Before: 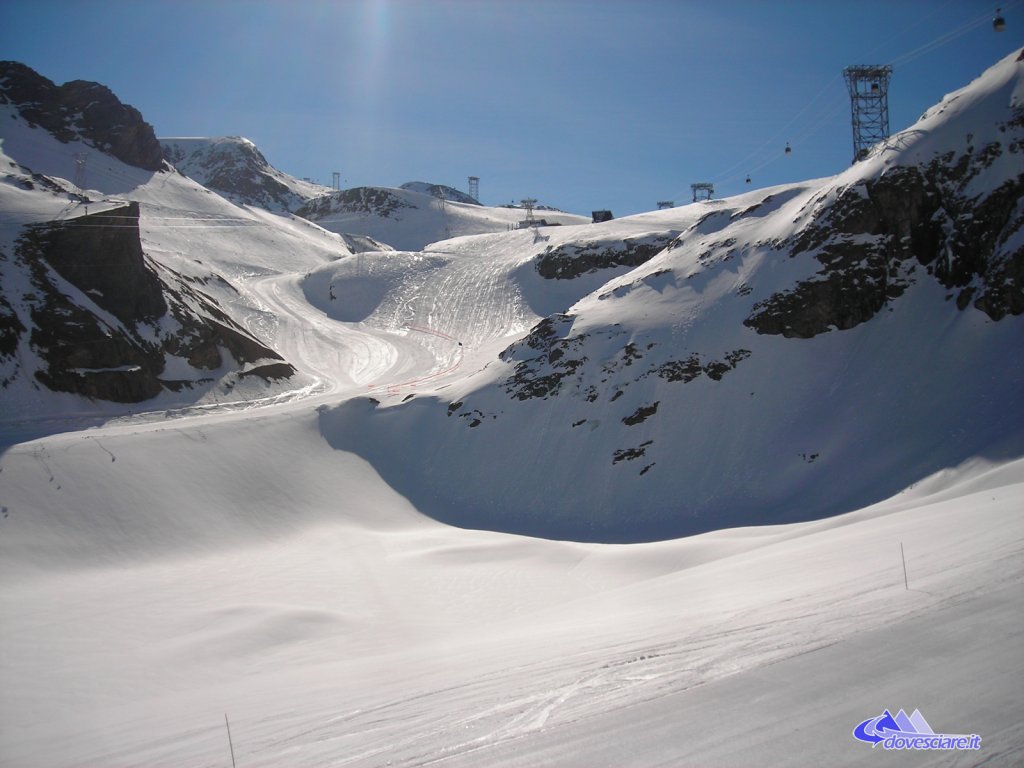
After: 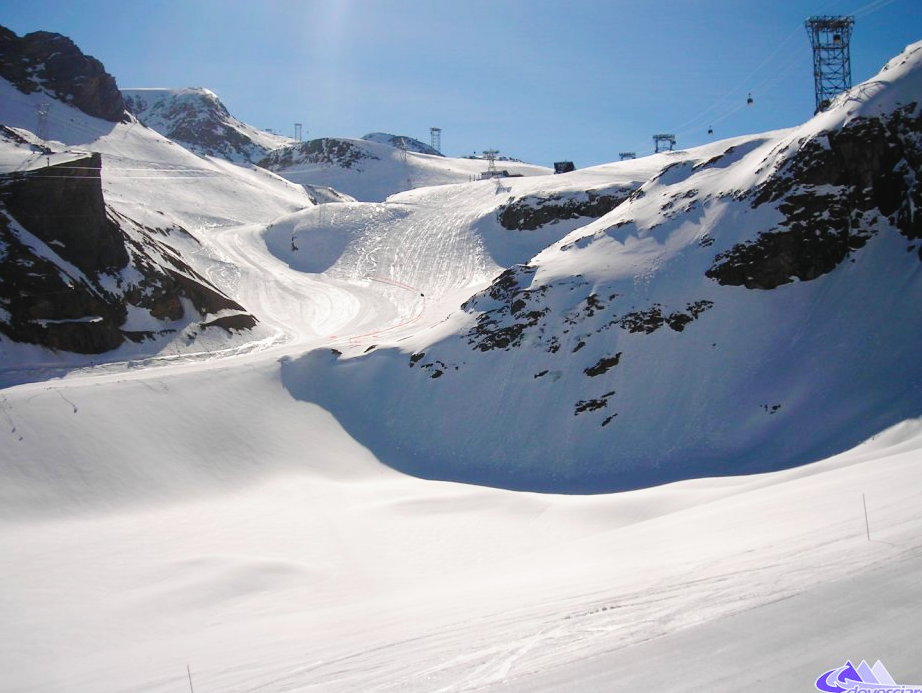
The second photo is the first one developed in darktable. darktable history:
tone curve: curves: ch0 [(0, 0.023) (0.087, 0.065) (0.184, 0.168) (0.45, 0.54) (0.57, 0.683) (0.722, 0.825) (0.877, 0.948) (1, 1)]; ch1 [(0, 0) (0.388, 0.369) (0.44, 0.44) (0.489, 0.481) (0.534, 0.561) (0.657, 0.659) (1, 1)]; ch2 [(0, 0) (0.353, 0.317) (0.408, 0.427) (0.472, 0.46) (0.5, 0.496) (0.537, 0.534) (0.576, 0.592) (0.625, 0.631) (1, 1)], preserve colors none
crop: left 3.725%, top 6.47%, right 6.226%, bottom 3.221%
velvia: strength 14.85%
